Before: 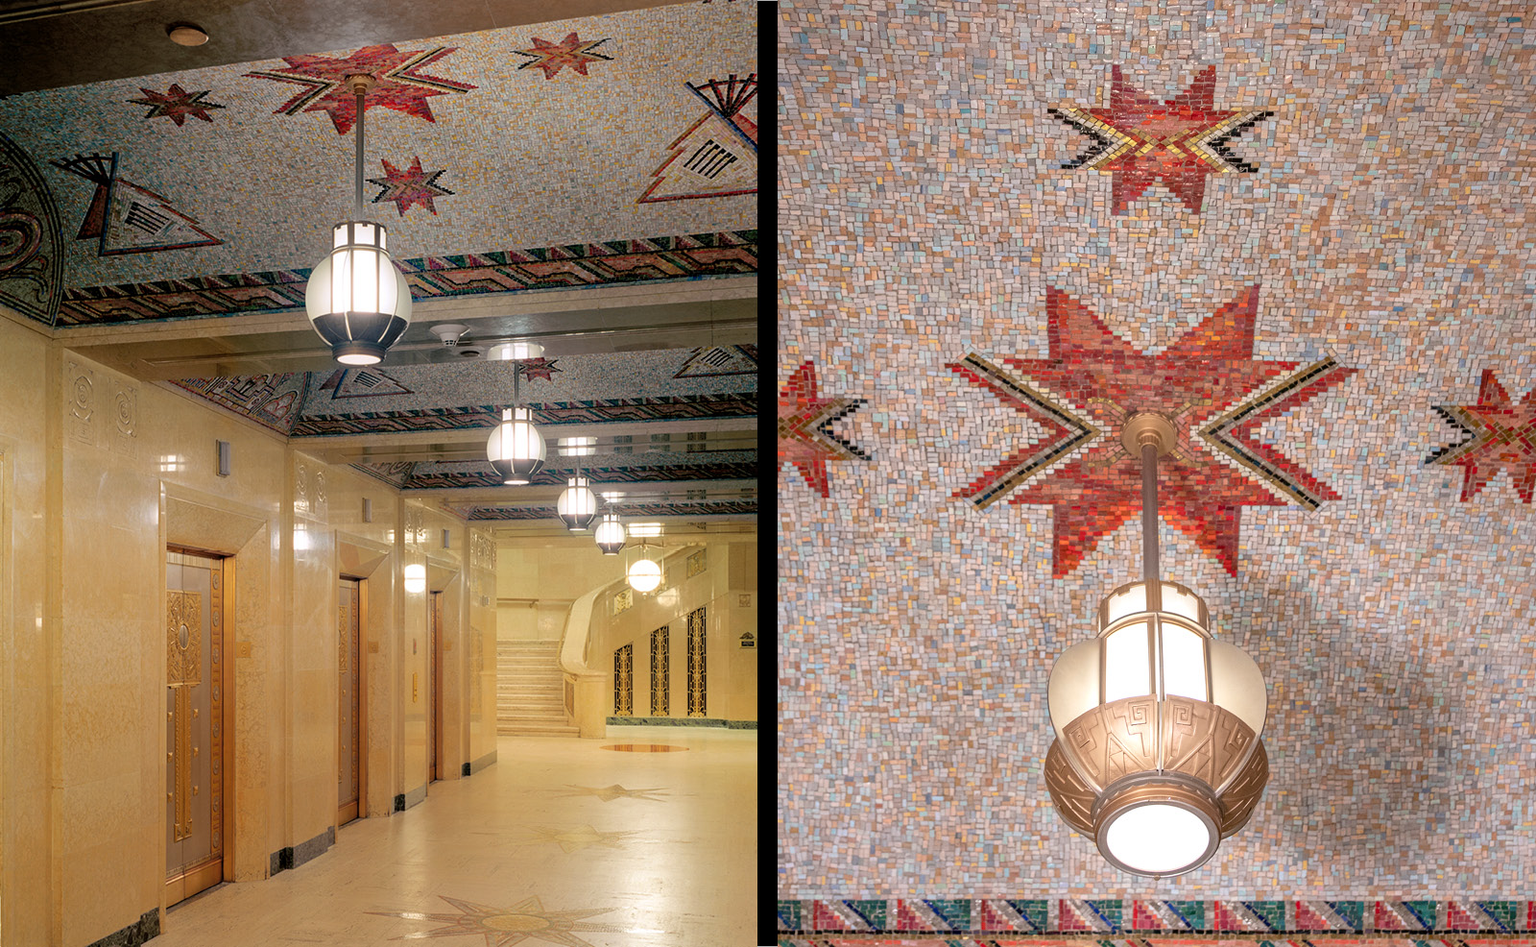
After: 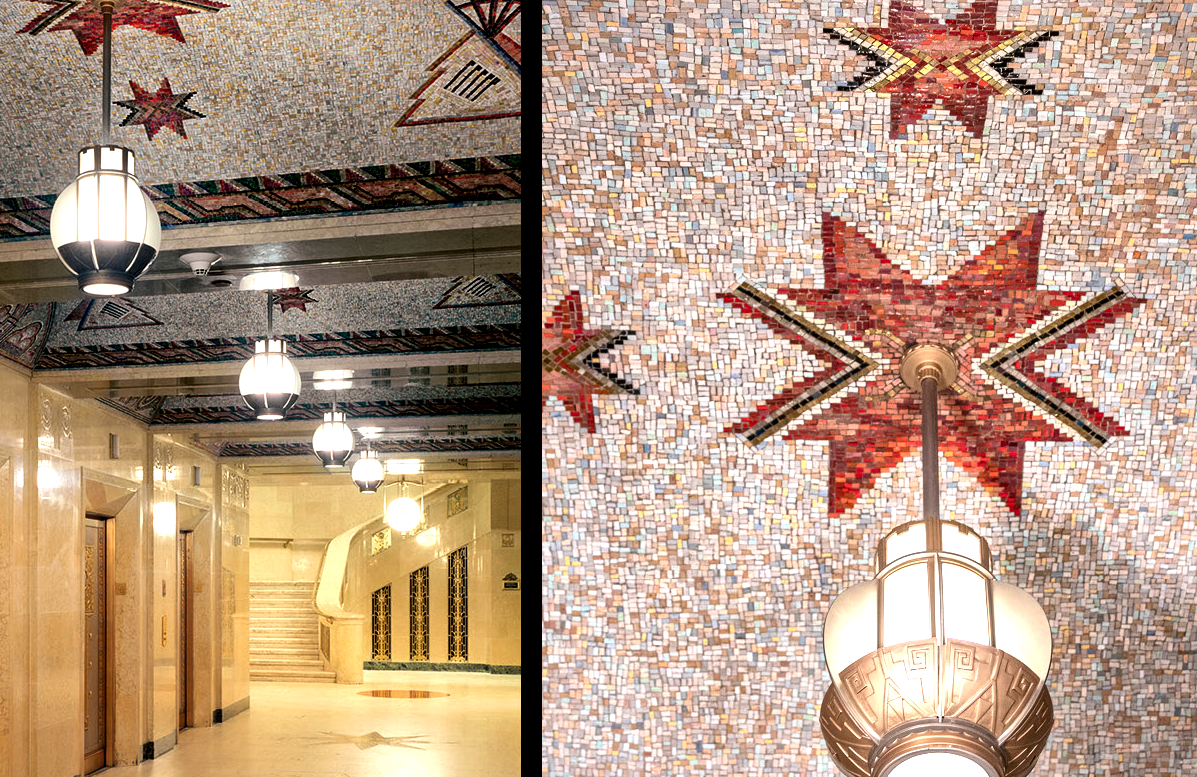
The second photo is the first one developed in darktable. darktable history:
crop: left 16.768%, top 8.653%, right 8.362%, bottom 12.485%
local contrast: mode bilateral grid, contrast 25, coarseness 47, detail 151%, midtone range 0.2
tone equalizer: -8 EV -0.75 EV, -7 EV -0.7 EV, -6 EV -0.6 EV, -5 EV -0.4 EV, -3 EV 0.4 EV, -2 EV 0.6 EV, -1 EV 0.7 EV, +0 EV 0.75 EV, edges refinement/feathering 500, mask exposure compensation -1.57 EV, preserve details no
